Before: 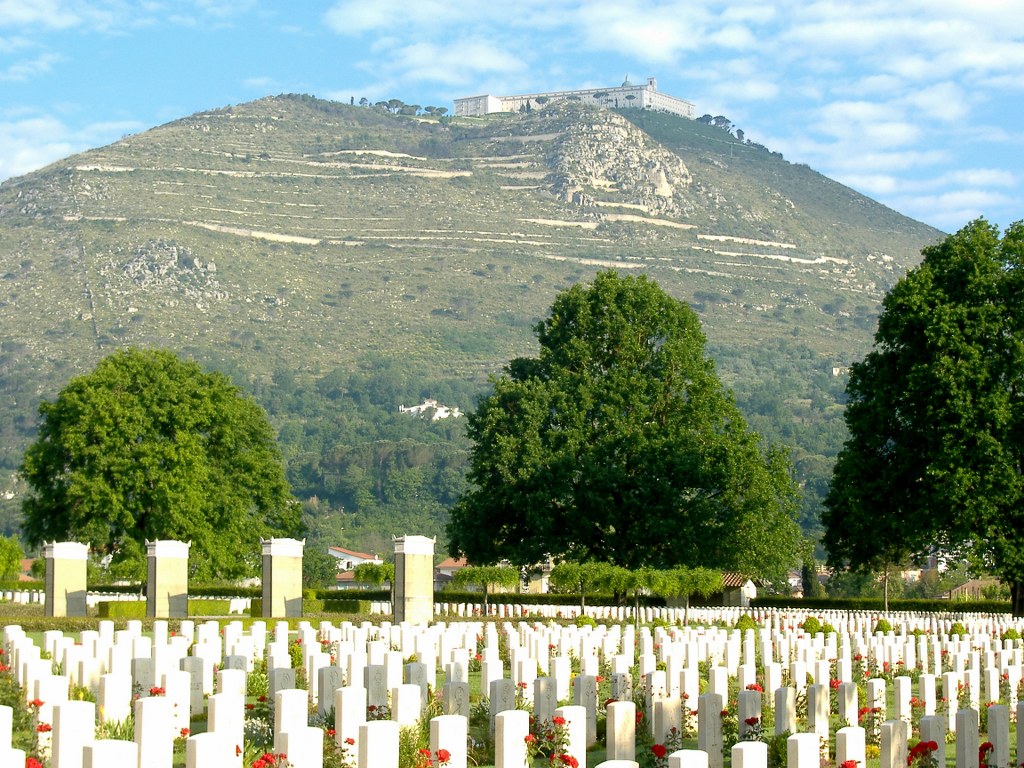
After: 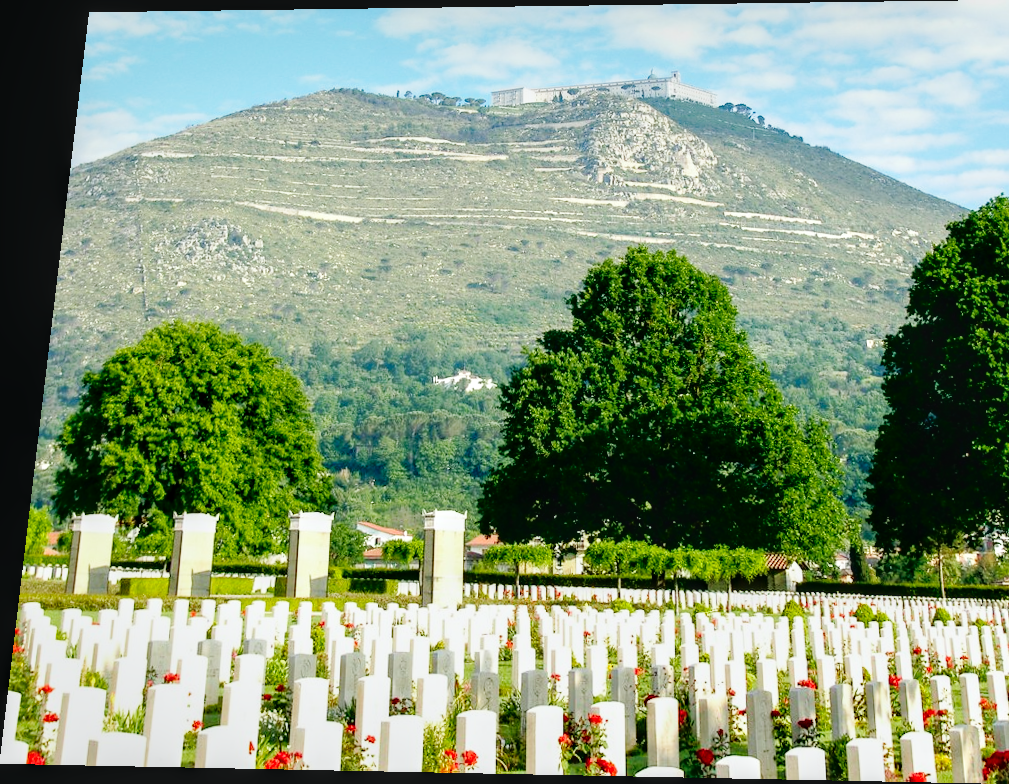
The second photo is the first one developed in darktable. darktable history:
tone curve: curves: ch0 [(0, 0) (0.126, 0.061) (0.362, 0.382) (0.498, 0.498) (0.706, 0.712) (1, 1)]; ch1 [(0, 0) (0.5, 0.497) (0.55, 0.578) (1, 1)]; ch2 [(0, 0) (0.44, 0.424) (0.489, 0.486) (0.537, 0.538) (1, 1)], color space Lab, independent channels, preserve colors none
rotate and perspective: rotation 0.128°, lens shift (vertical) -0.181, lens shift (horizontal) -0.044, shear 0.001, automatic cropping off
local contrast: on, module defaults
base curve: curves: ch0 [(0, 0) (0.036, 0.025) (0.121, 0.166) (0.206, 0.329) (0.605, 0.79) (1, 1)], preserve colors none
crop: right 9.509%, bottom 0.031%
